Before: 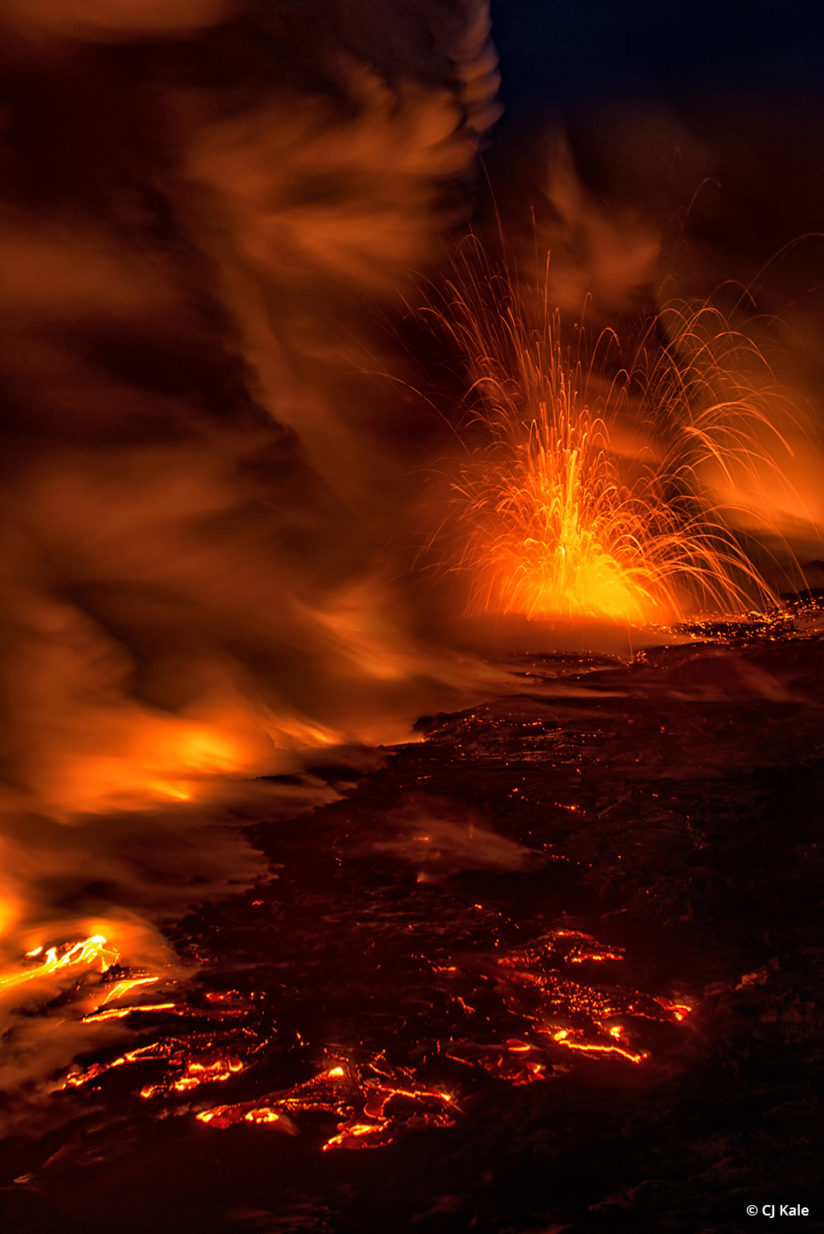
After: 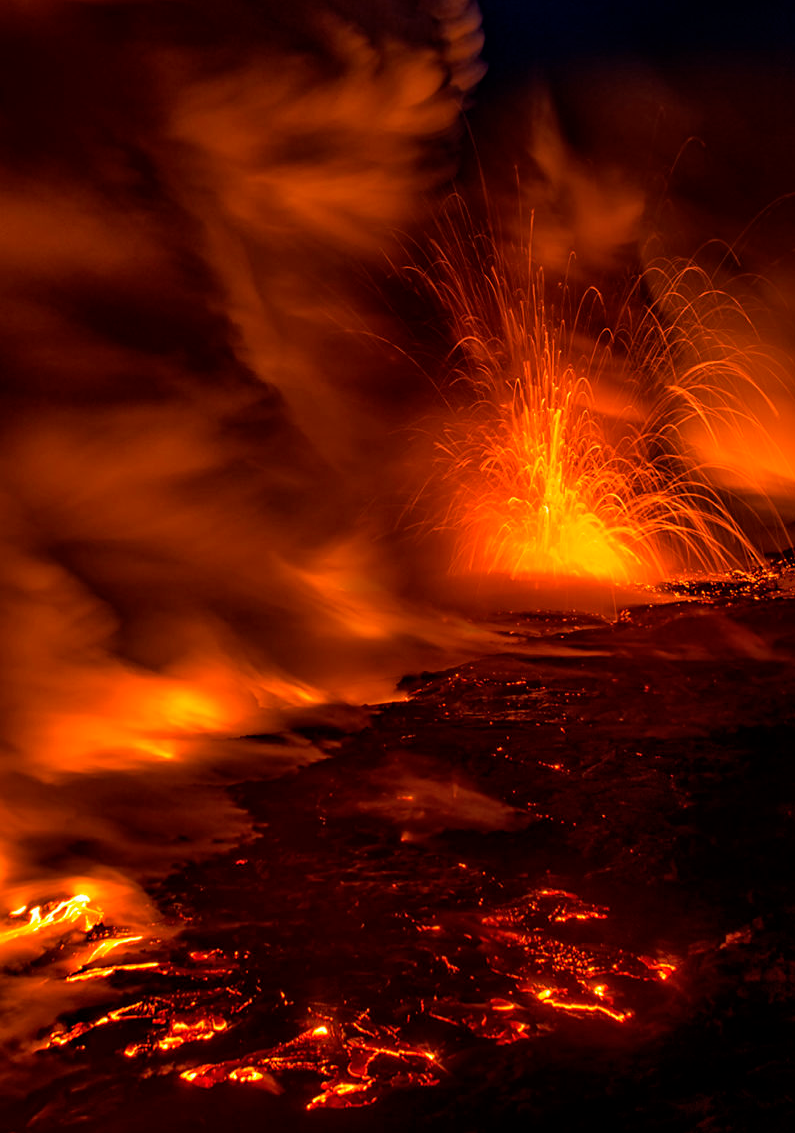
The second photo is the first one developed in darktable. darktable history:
crop: left 2.035%, top 3.346%, right 1.038%, bottom 4.828%
